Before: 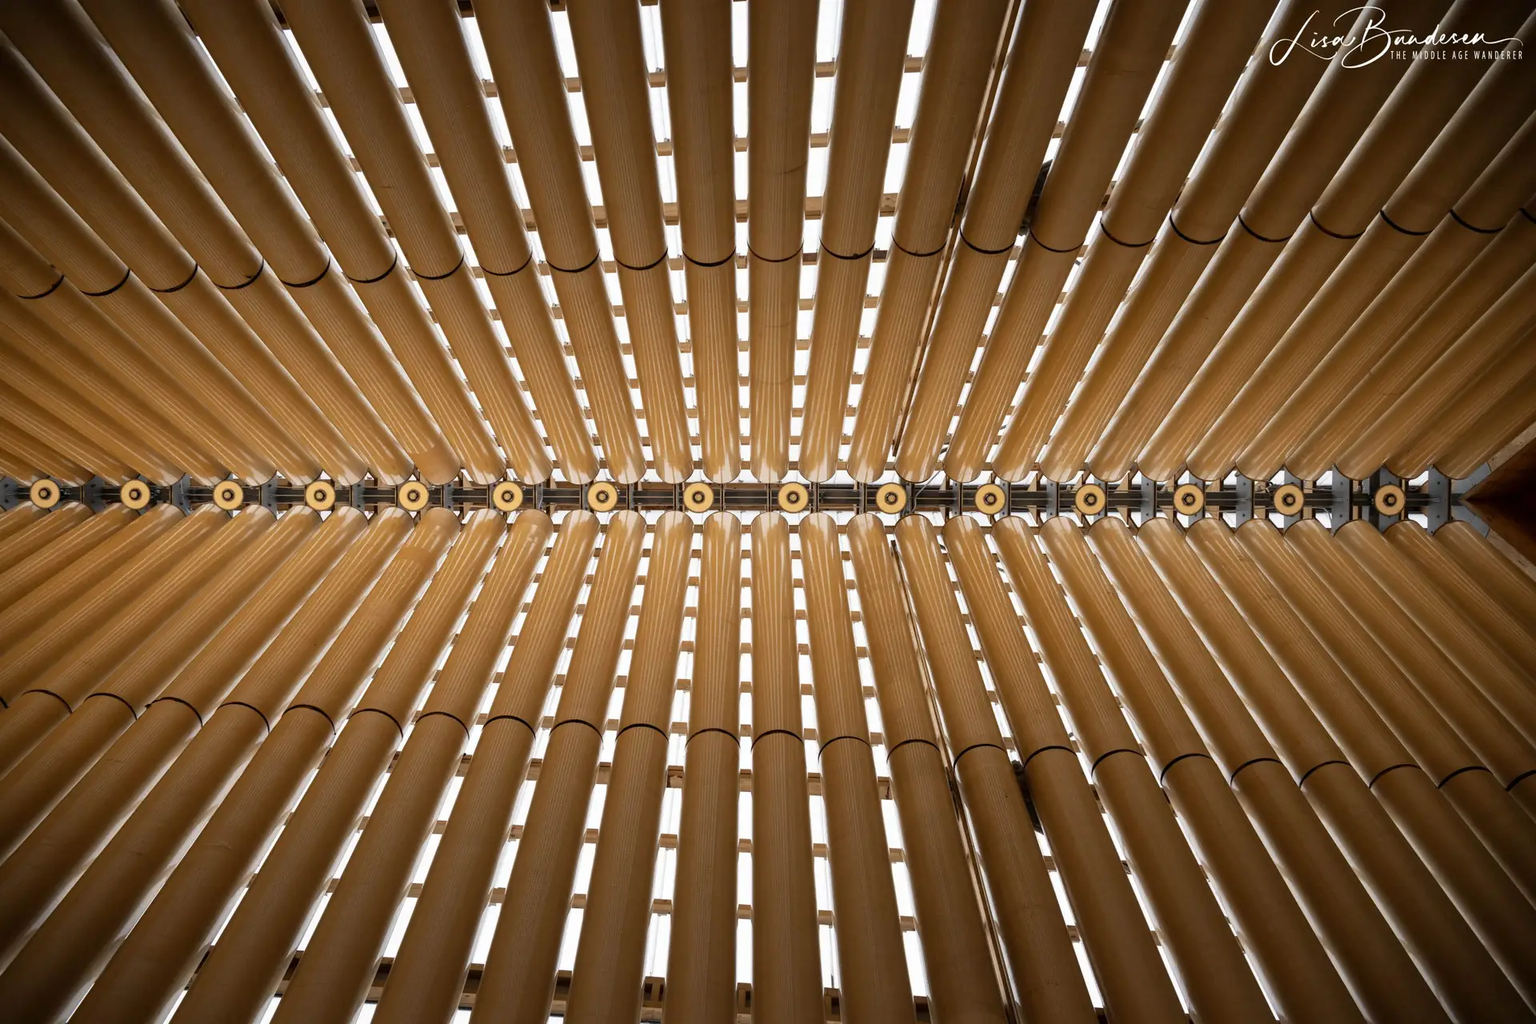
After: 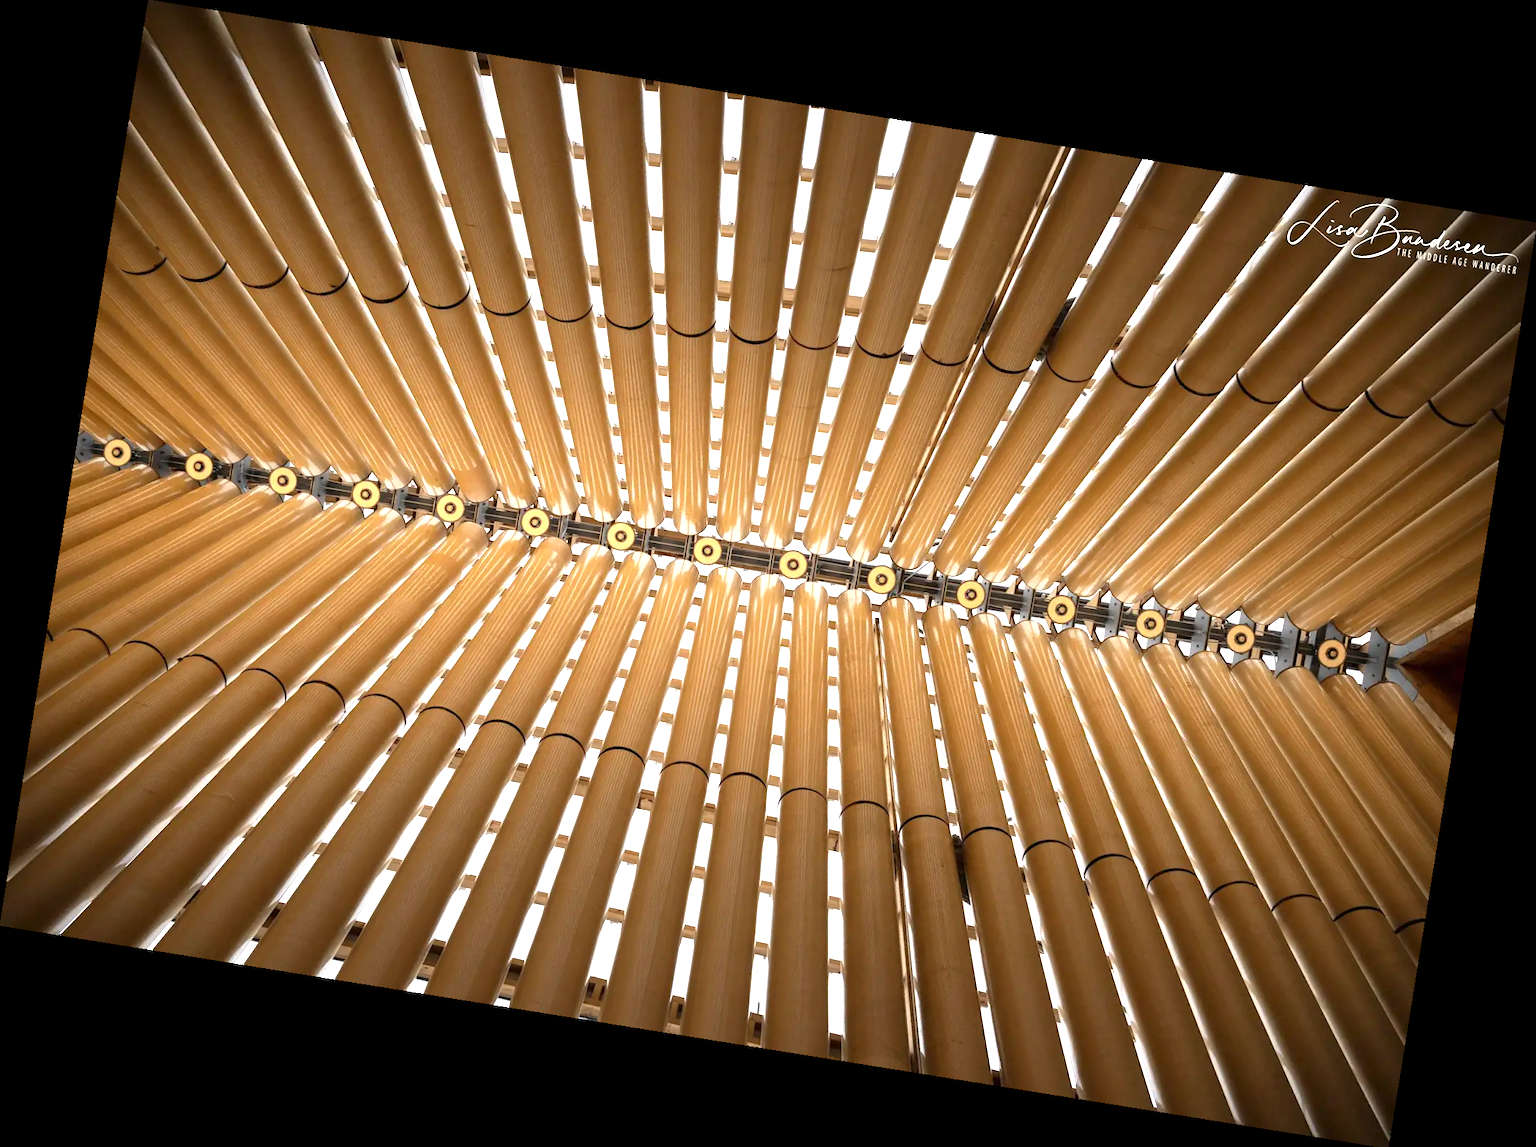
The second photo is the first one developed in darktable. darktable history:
rotate and perspective: rotation 9.12°, automatic cropping off
exposure: exposure 0.921 EV, compensate highlight preservation false
